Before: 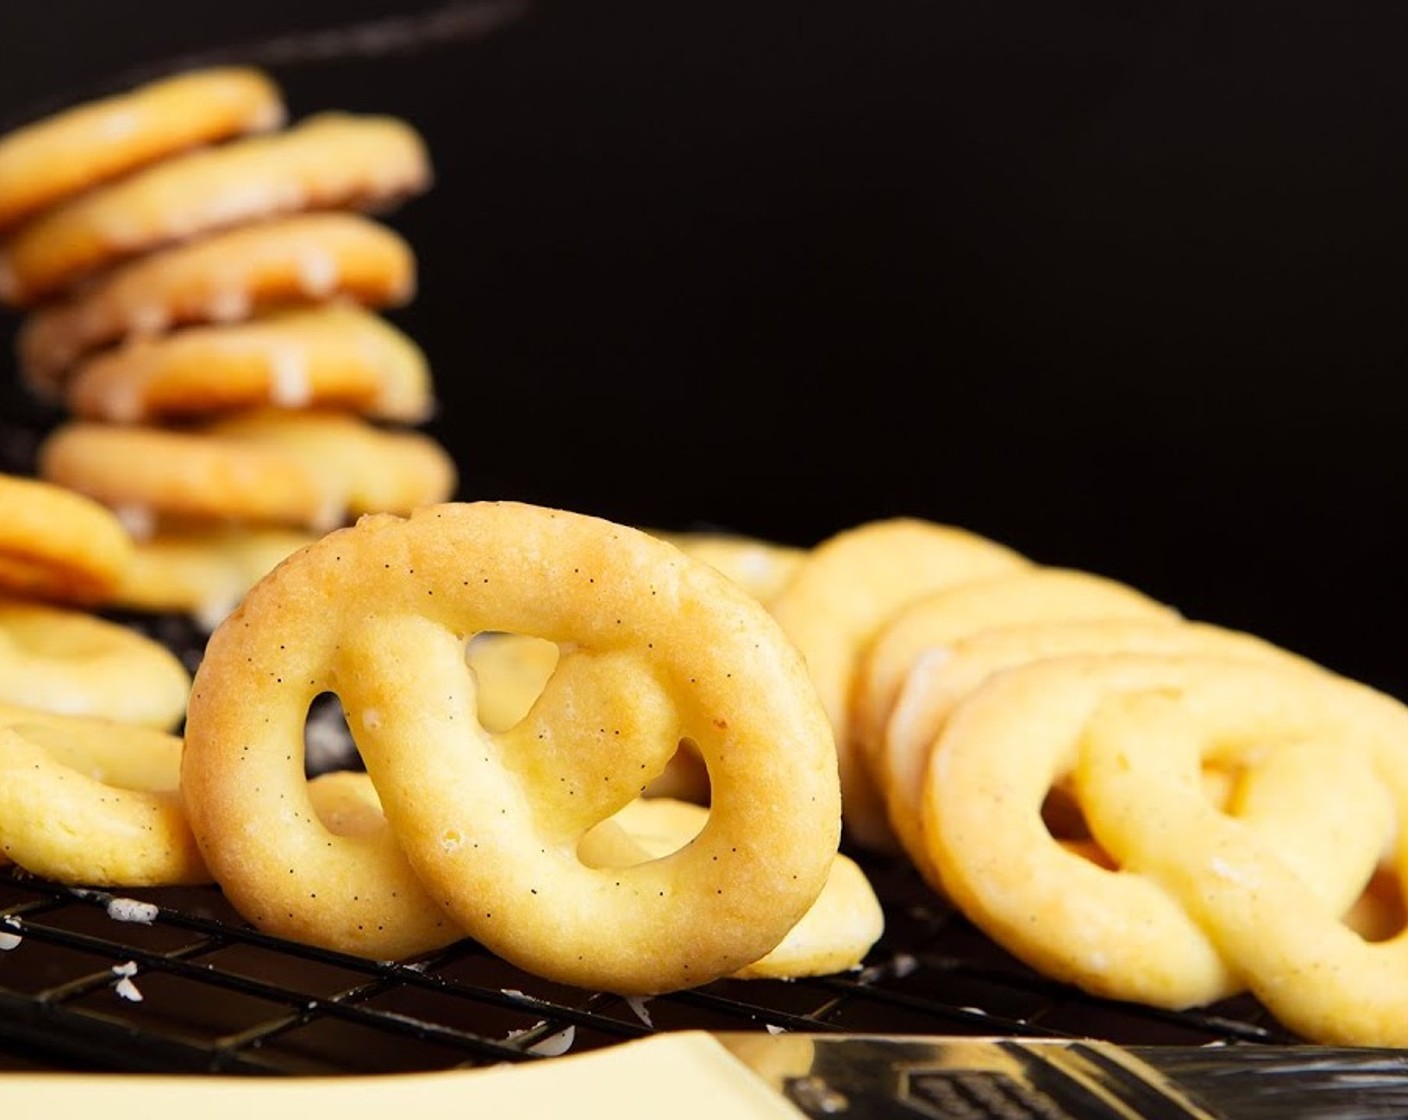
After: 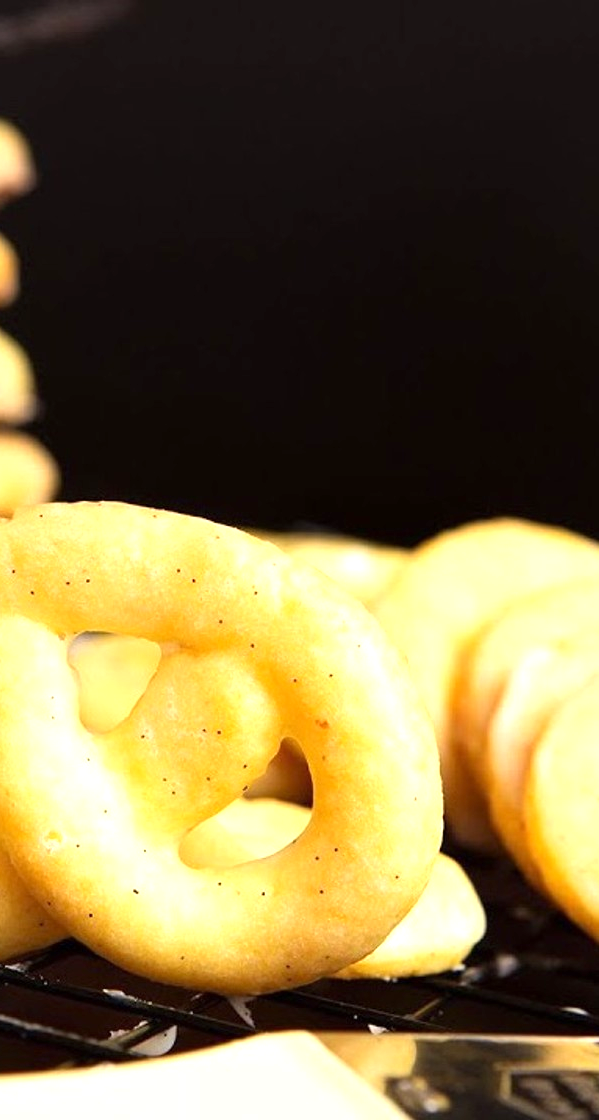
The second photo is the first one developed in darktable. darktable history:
exposure: exposure 0.64 EV, compensate highlight preservation false
crop: left 28.328%, right 29.116%
